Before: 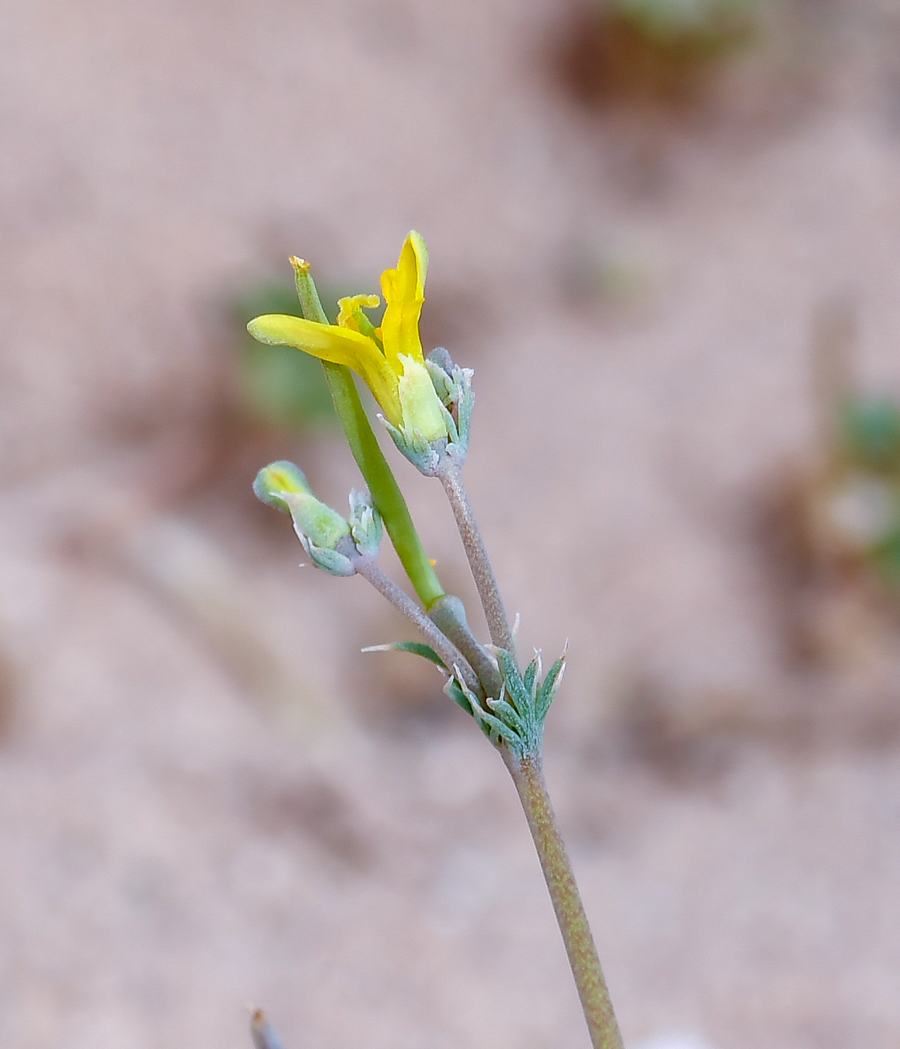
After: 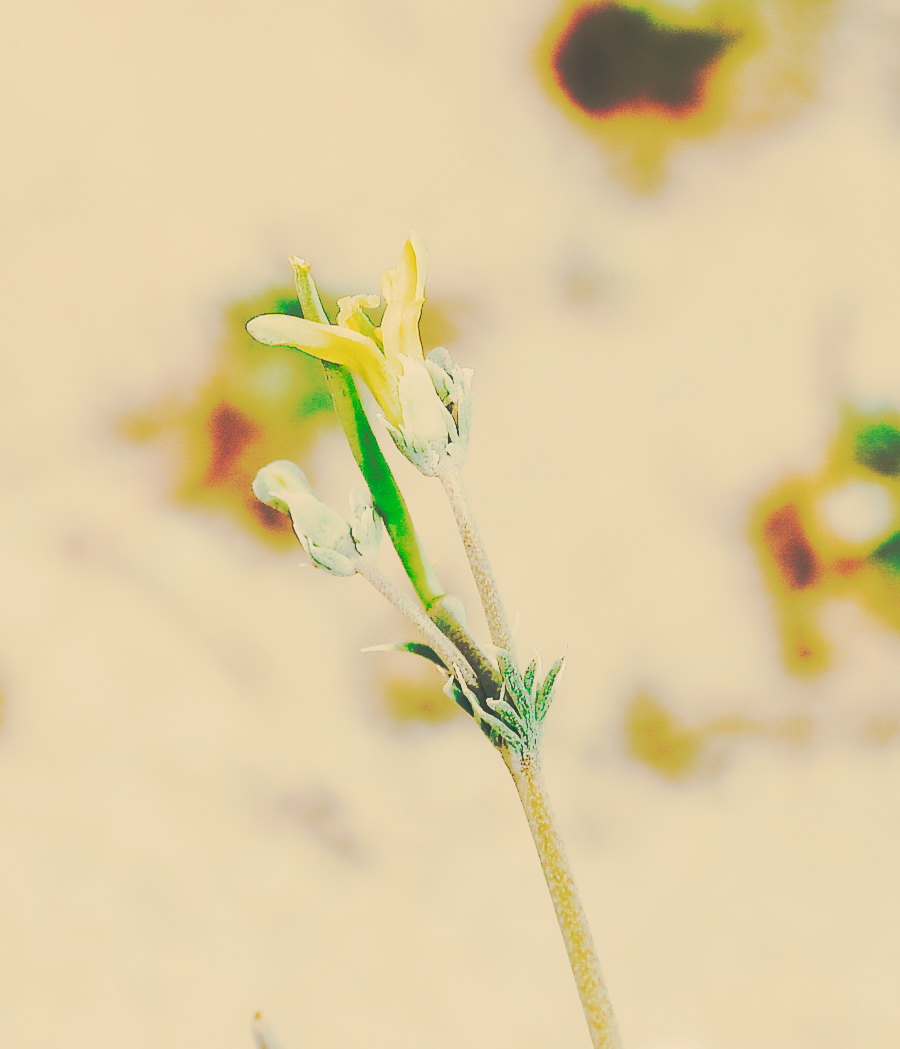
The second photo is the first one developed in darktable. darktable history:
tone curve: curves: ch0 [(0, 0) (0.003, 0.002) (0.011, 0.01) (0.025, 0.022) (0.044, 0.039) (0.069, 0.06) (0.1, 0.087) (0.136, 0.118) (0.177, 0.154) (0.224, 0.195) (0.277, 0.241) (0.335, 0.292) (0.399, 0.347) (0.468, 0.408) (0.543, 0.68) (0.623, 0.737) (0.709, 0.797) (0.801, 0.861) (0.898, 0.928) (1, 1)], preserve colors none
color look up table: target L [85.63, 85.12, 83.13, 81.5, 75.81, 70.56, 63.93, 51.4, 44.04, 35.92, 32.33, 31.07, 200, 81.52, 81.5, 75.95, 68.77, 73.59, 62.99, 61.44, 60.26, 59.66, 49.07, 36.05, 31.93, 30.54, 85.45, 85.22, 80.31, 80.23, 78.3, 73.53, 80.73, 74.28, 75.45, 75.04, 57.52, 46.74, 38.74, 37.39, 42.17, 33.12, 29.99, 81.47, 81.9, 70.21, 58.55, 42.86, 30.86], target a [4.651, 2.211, -5.47, -7.875, -9.397, -21.24, -57.4, -36.24, -9.021, -12.1, -13.41, -6.202, 0, 6.485, 8.336, 18.72, 5.231, 27.95, 31.35, 16.14, 50.06, 43.43, 36.62, -0.789, 1.848, -4.471, 7.063, 7.646, 12.61, 6.282, 1.401, -0.695, 11.53, 10.65, 2.082, 10.96, 18.11, 5.754, 31.31, -3.739, 17.61, 2.632, -4.958, -14.89, -4.017, -26.79, -15.81, -20.96, -7.254], target b [27.5, 31.9, 35.57, 30.72, 34.85, 26.36, 44.91, 27.68, 21.75, 5.615, 4.137, 2.484, 0, 40.99, 31.82, 57.72, 52.99, 40.25, 45.37, 32.61, 24.19, 43.58, 24.15, 4.839, 3.945, 1.095, 25.77, 24.95, 27.19, 26.86, 19.75, 26.85, 23.5, 23.48, 12.97, 19.18, 16.11, -10.79, 7.29, -3.848, -23.09, -11.46, -0.373, 23.69, 25.67, 14.46, 0.075, -1.541, 1.501], num patches 49
